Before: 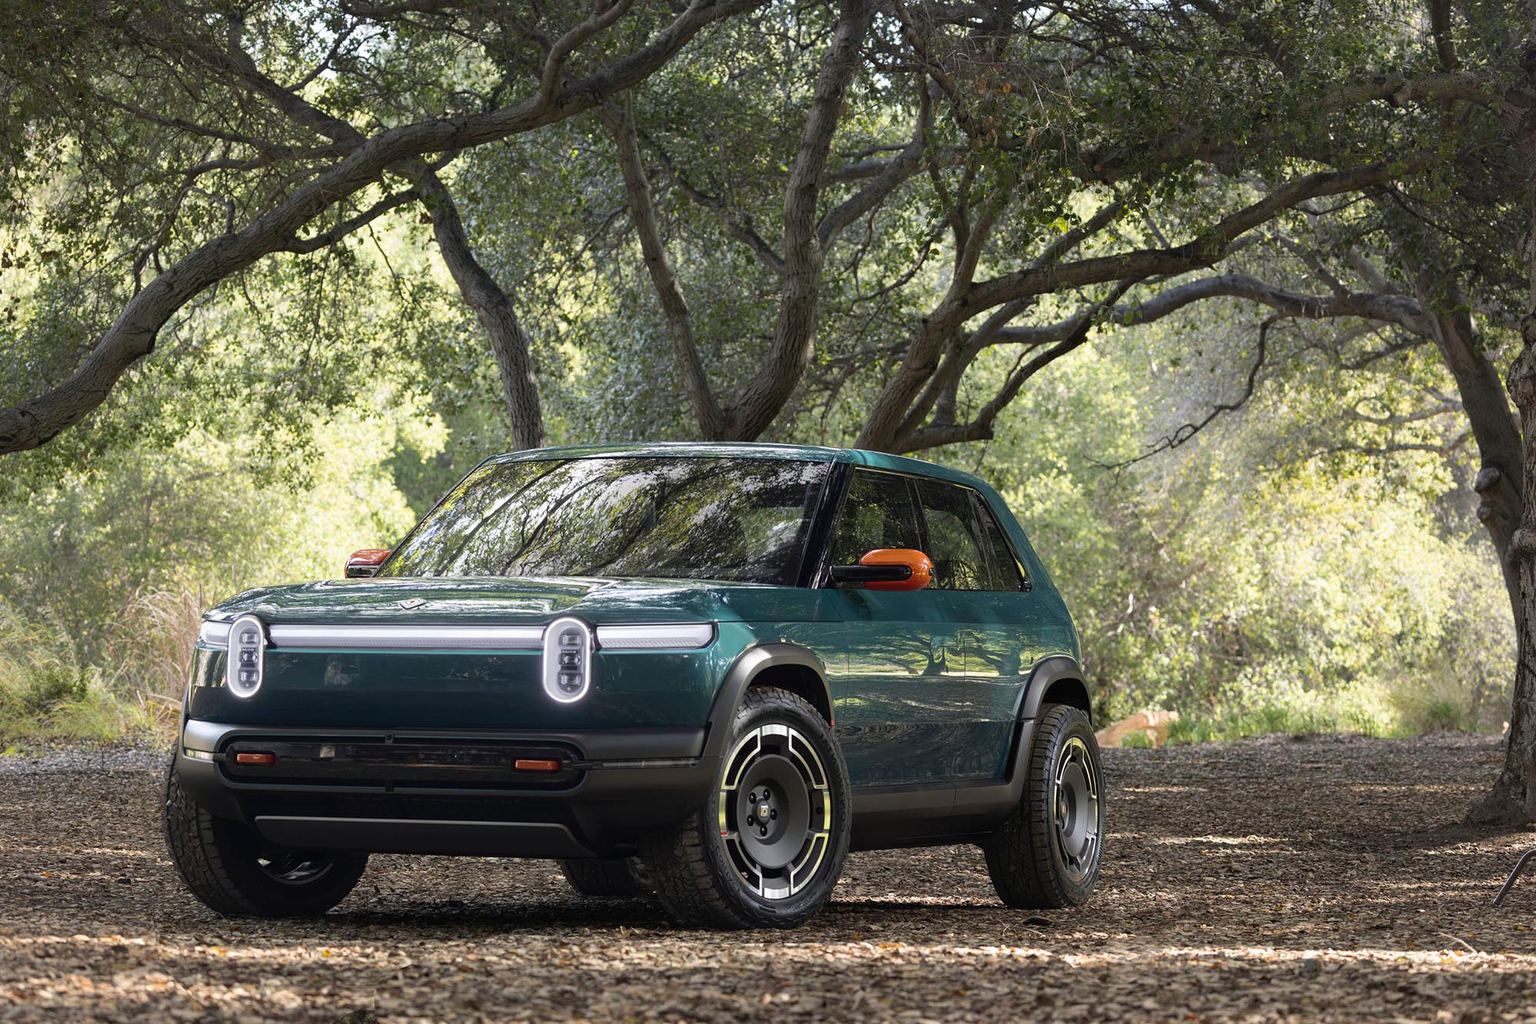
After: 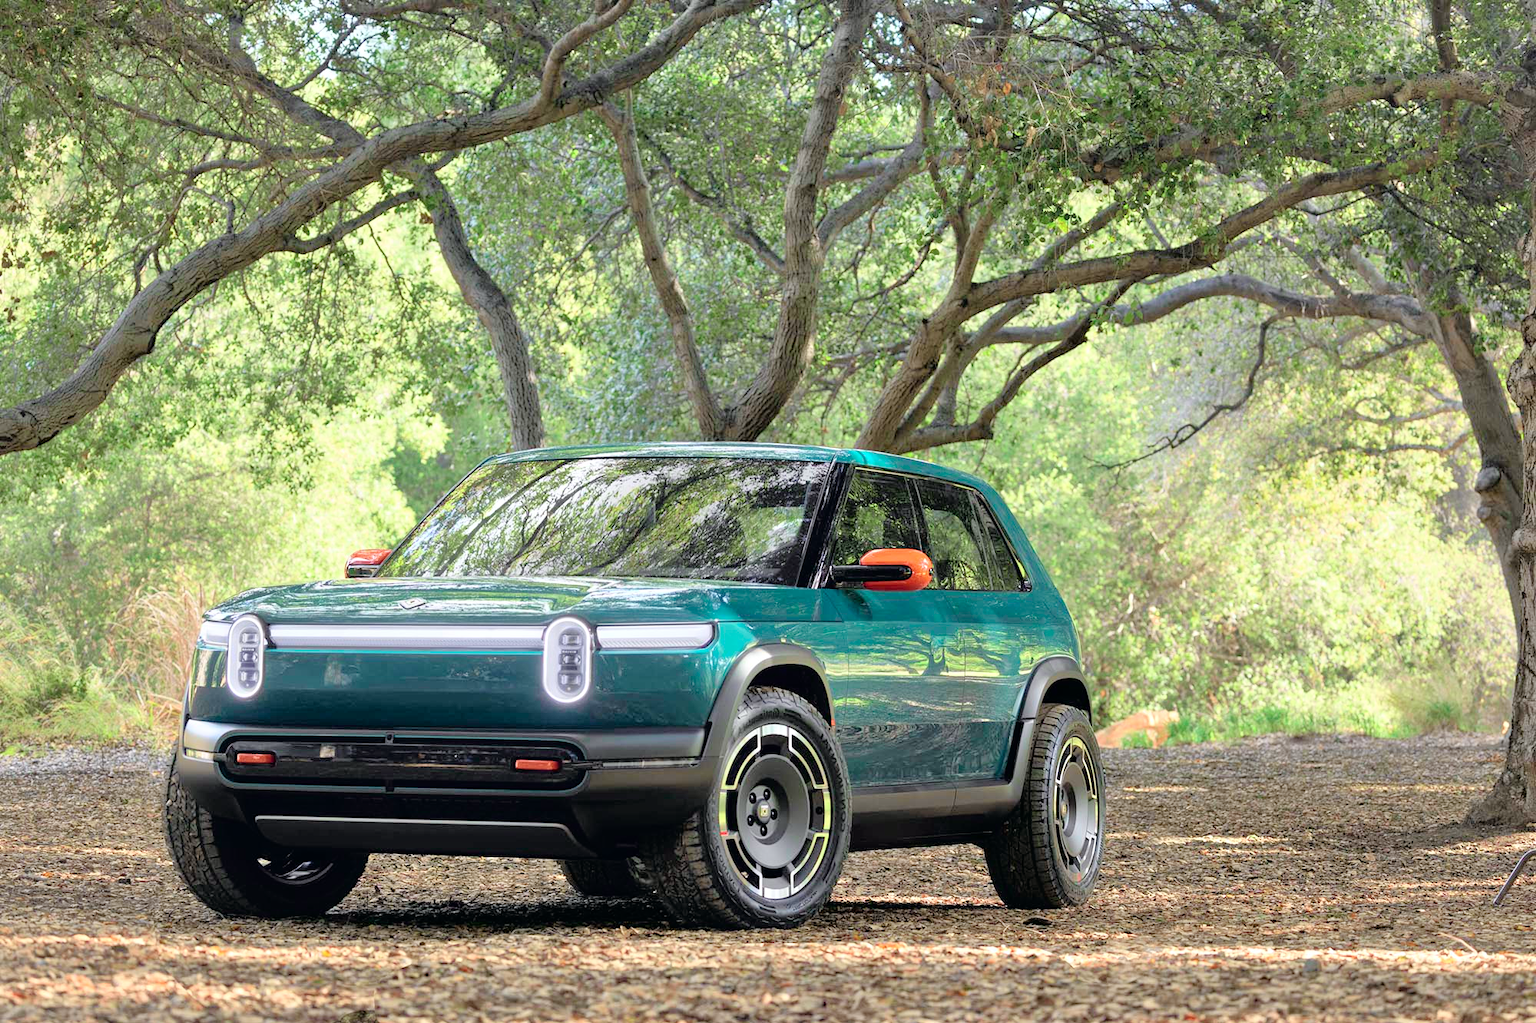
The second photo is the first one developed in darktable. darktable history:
tone equalizer: -7 EV 0.156 EV, -6 EV 0.623 EV, -5 EV 1.16 EV, -4 EV 1.32 EV, -3 EV 1.15 EV, -2 EV 0.6 EV, -1 EV 0.166 EV
tone curve: curves: ch0 [(0, 0) (0.051, 0.027) (0.096, 0.071) (0.219, 0.248) (0.428, 0.52) (0.596, 0.713) (0.727, 0.823) (0.859, 0.924) (1, 1)]; ch1 [(0, 0) (0.1, 0.038) (0.318, 0.221) (0.413, 0.325) (0.454, 0.41) (0.493, 0.478) (0.503, 0.501) (0.516, 0.515) (0.548, 0.575) (0.561, 0.596) (0.594, 0.647) (0.666, 0.701) (1, 1)]; ch2 [(0, 0) (0.453, 0.44) (0.479, 0.476) (0.504, 0.5) (0.52, 0.526) (0.557, 0.585) (0.583, 0.608) (0.824, 0.815) (1, 1)], color space Lab, independent channels, preserve colors none
